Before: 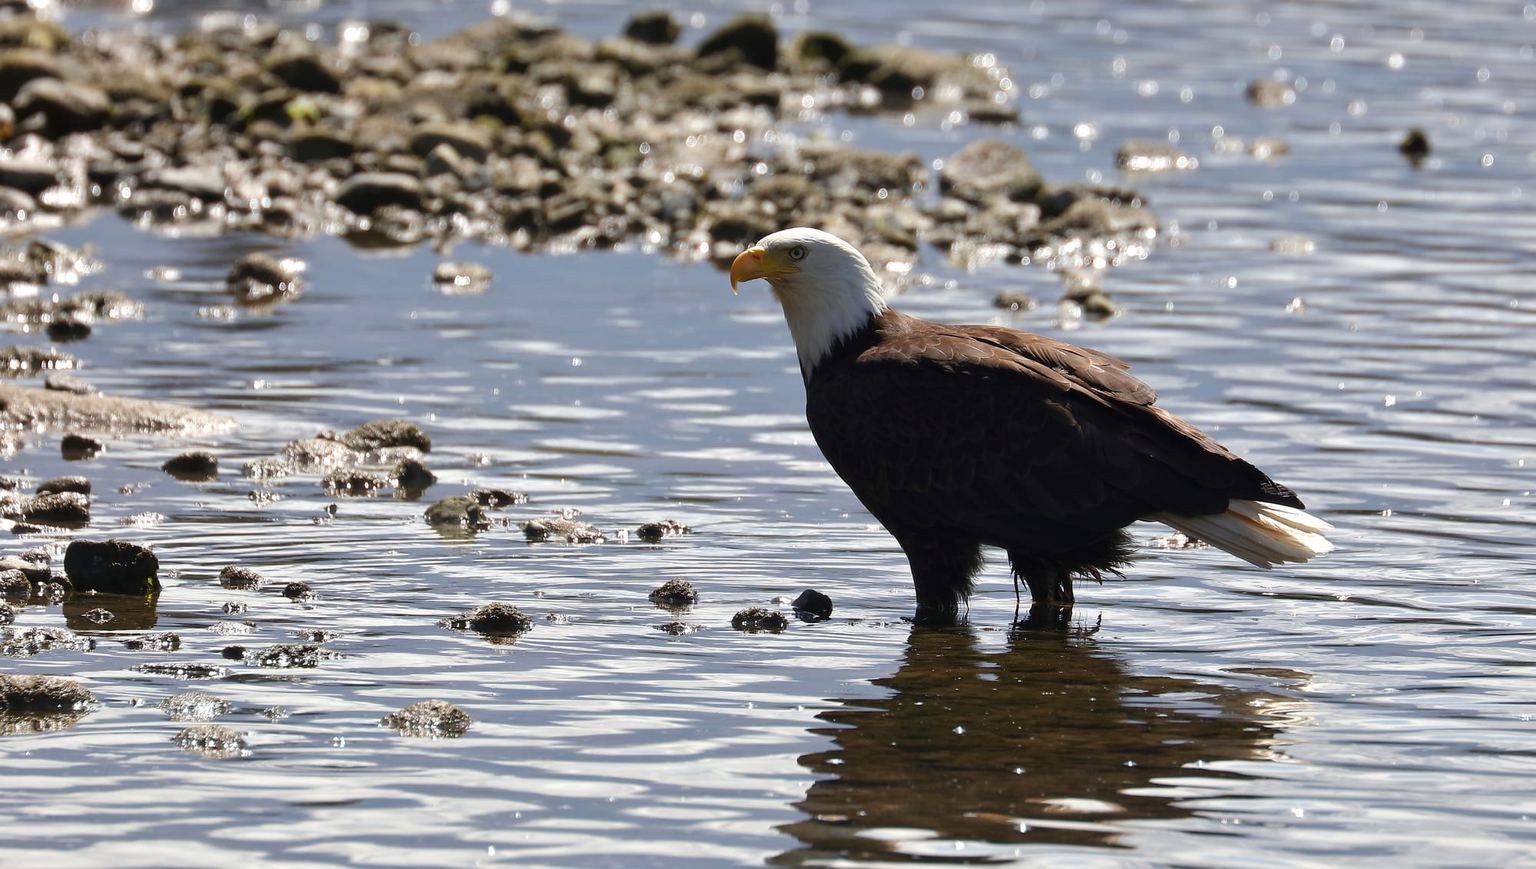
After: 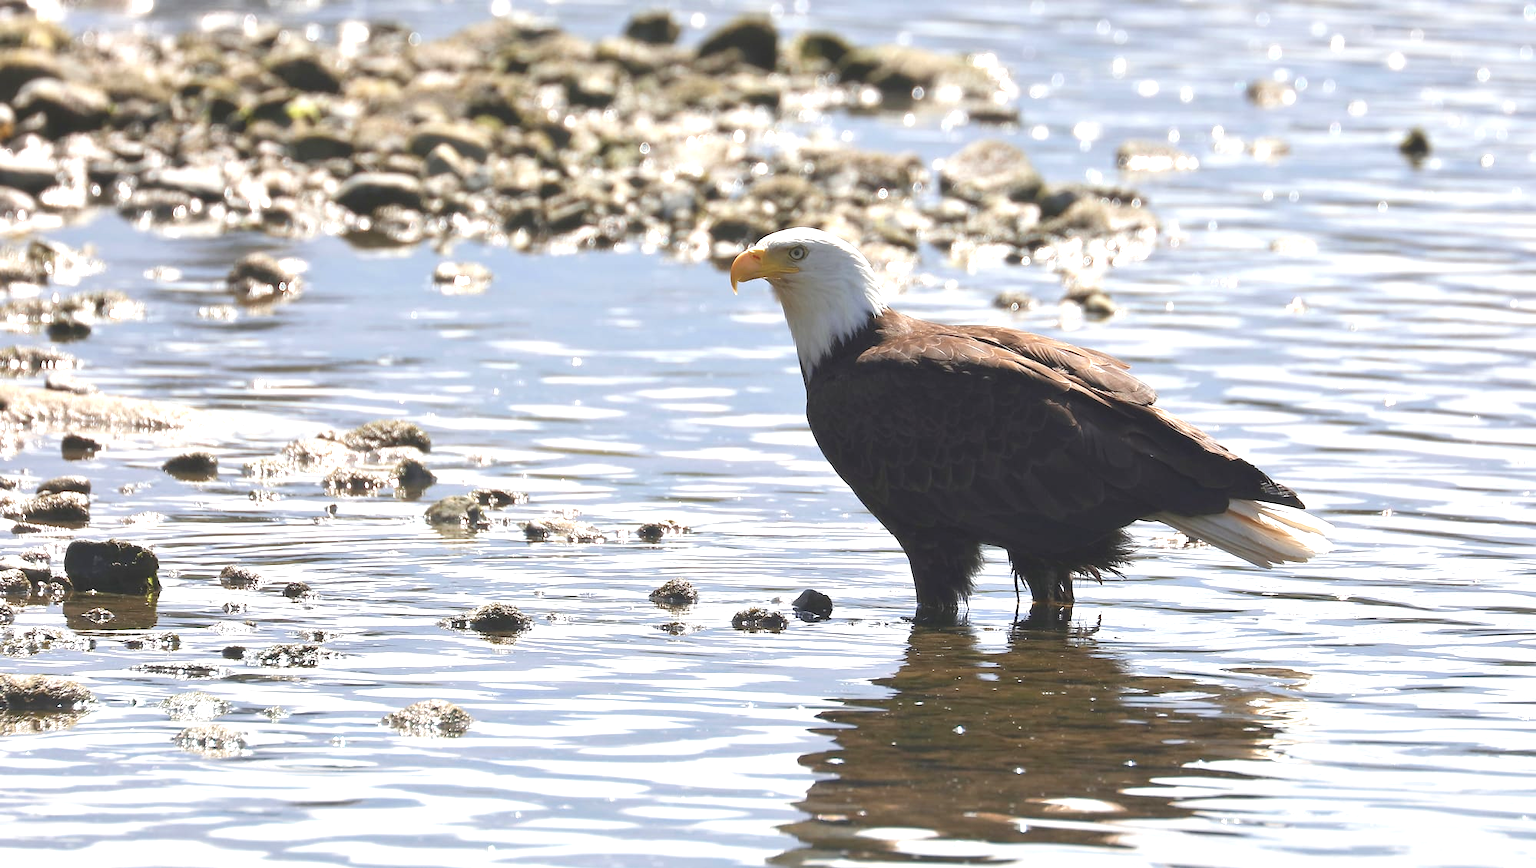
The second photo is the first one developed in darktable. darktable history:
exposure: black level correction 0, exposure 1.001 EV, compensate exposure bias true, compensate highlight preservation false
tone curve: curves: ch0 [(0, 0.137) (1, 1)], preserve colors none
